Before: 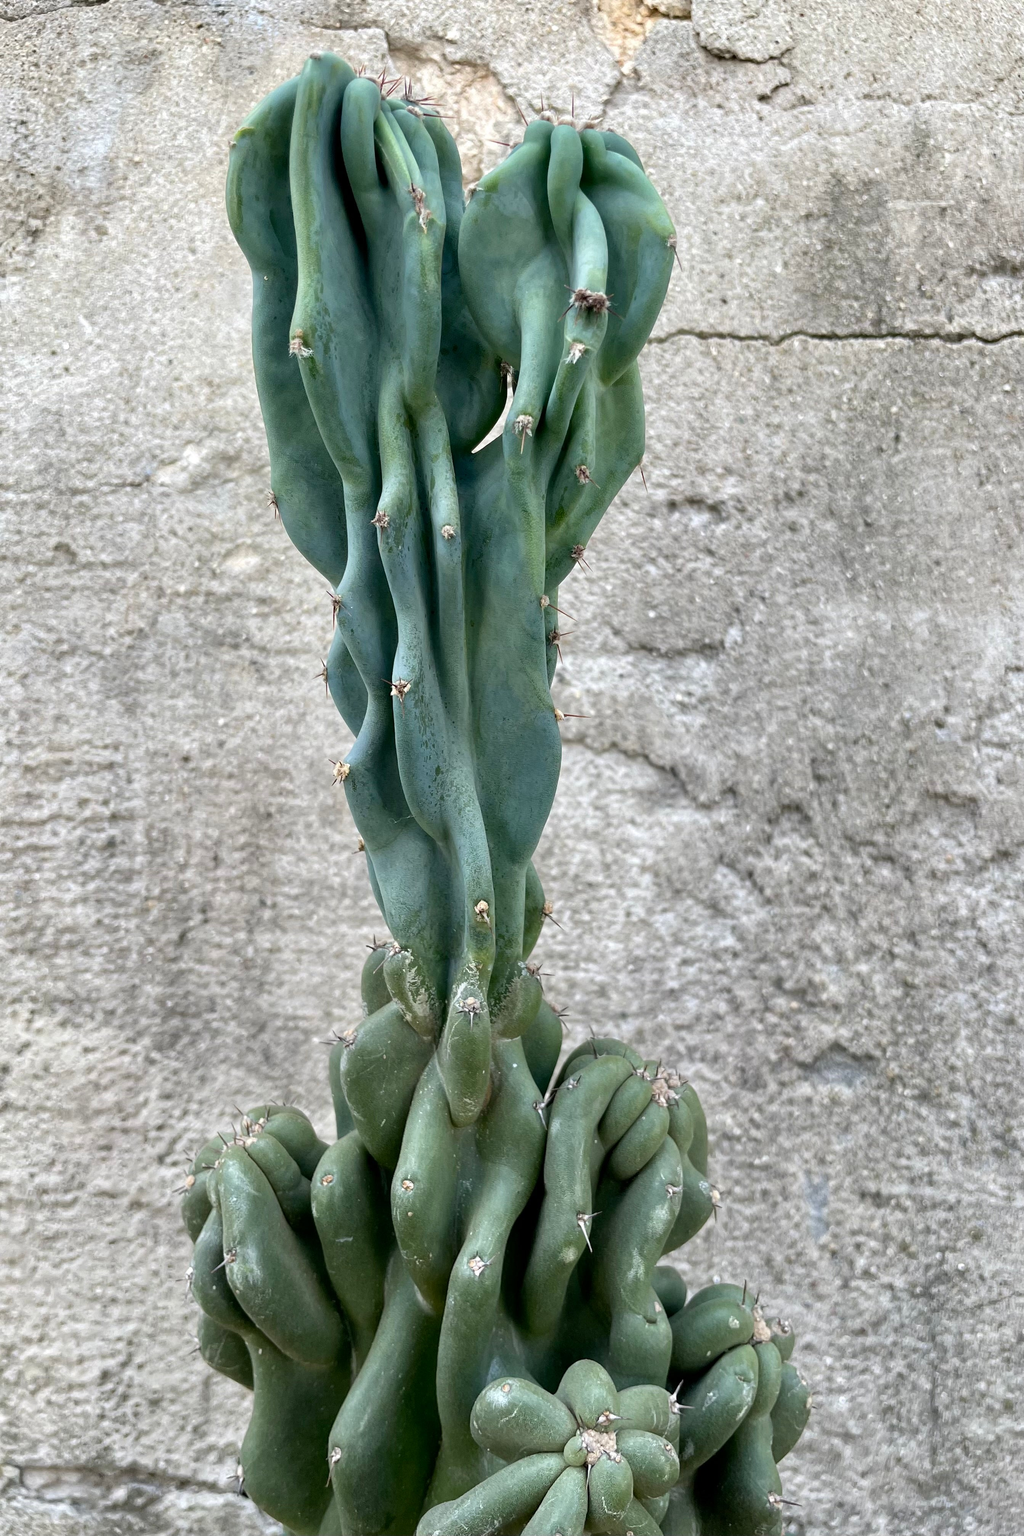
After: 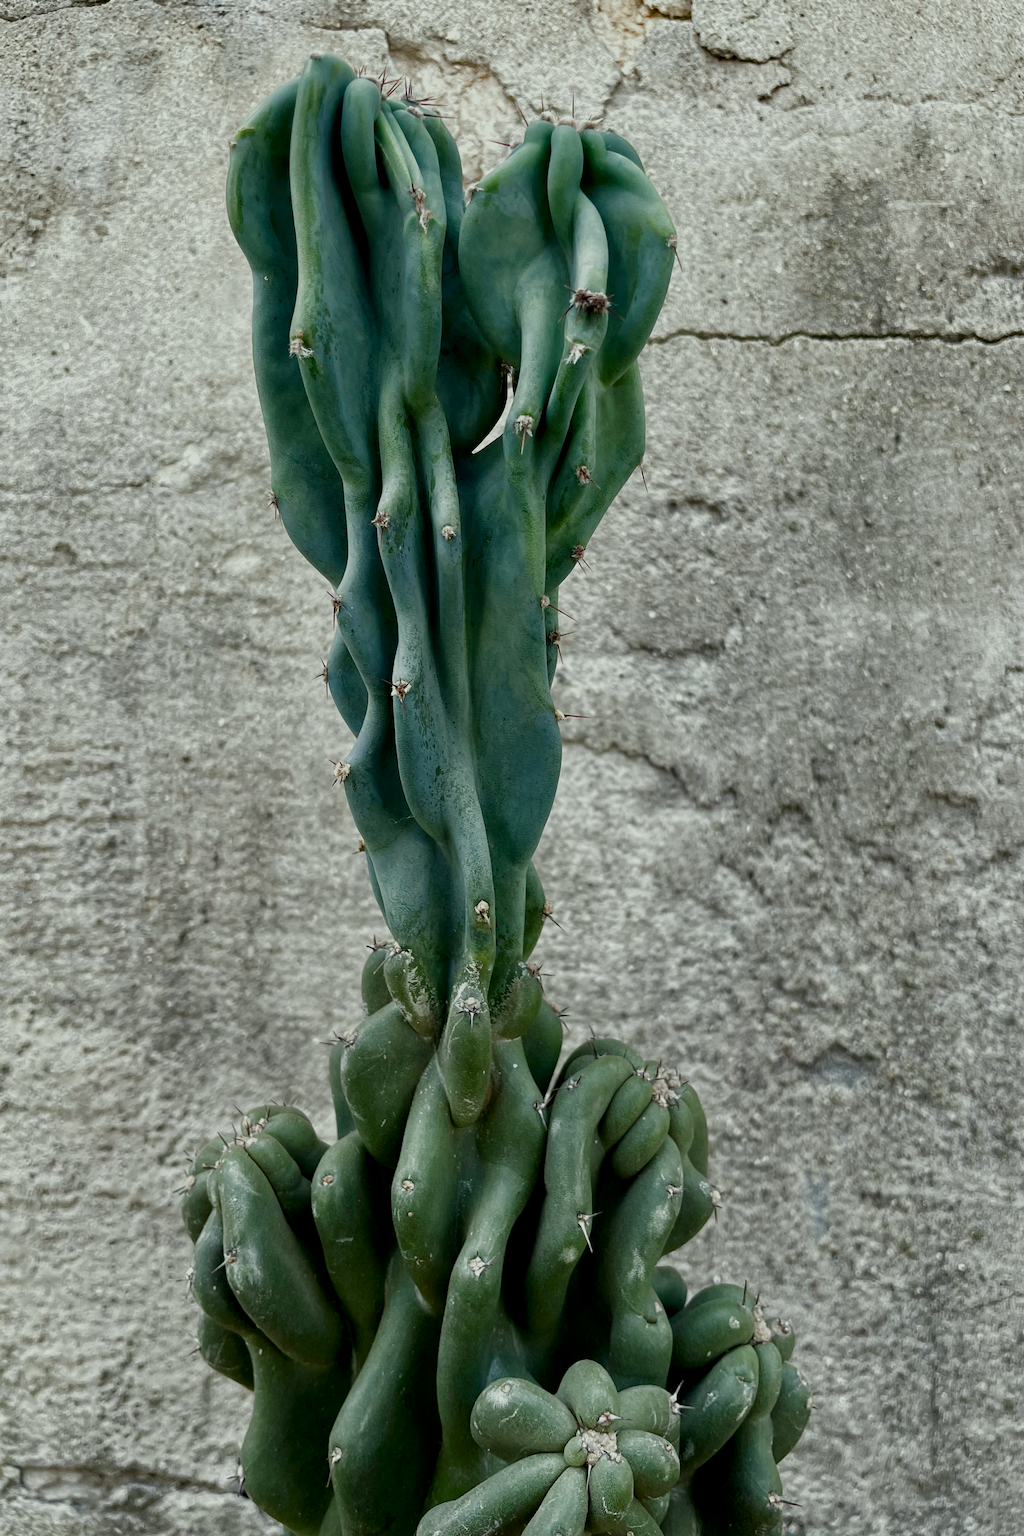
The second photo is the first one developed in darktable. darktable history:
contrast brightness saturation: brightness -0.254, saturation 0.205
color correction: highlights a* -4.82, highlights b* 5.06, saturation 0.97
exposure: exposure 0.154 EV, compensate highlight preservation false
filmic rgb: black relative exposure -7.65 EV, white relative exposure 4.56 EV, threshold 3.06 EV, hardness 3.61, preserve chrominance RGB euclidean norm (legacy), color science v4 (2020), enable highlight reconstruction true
